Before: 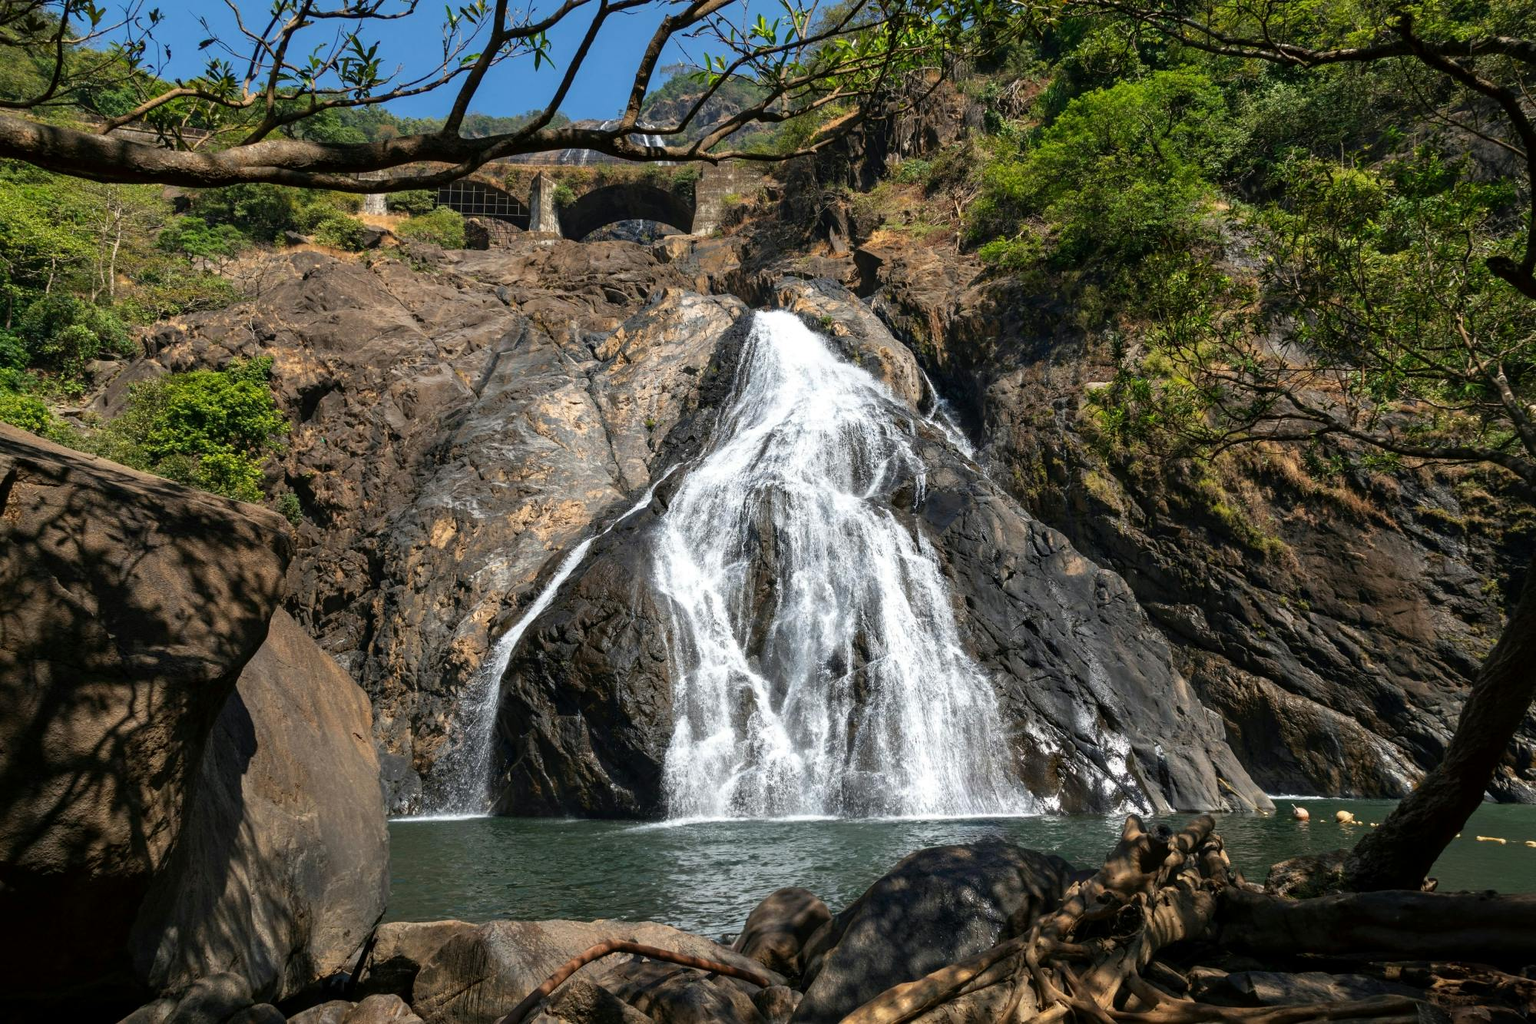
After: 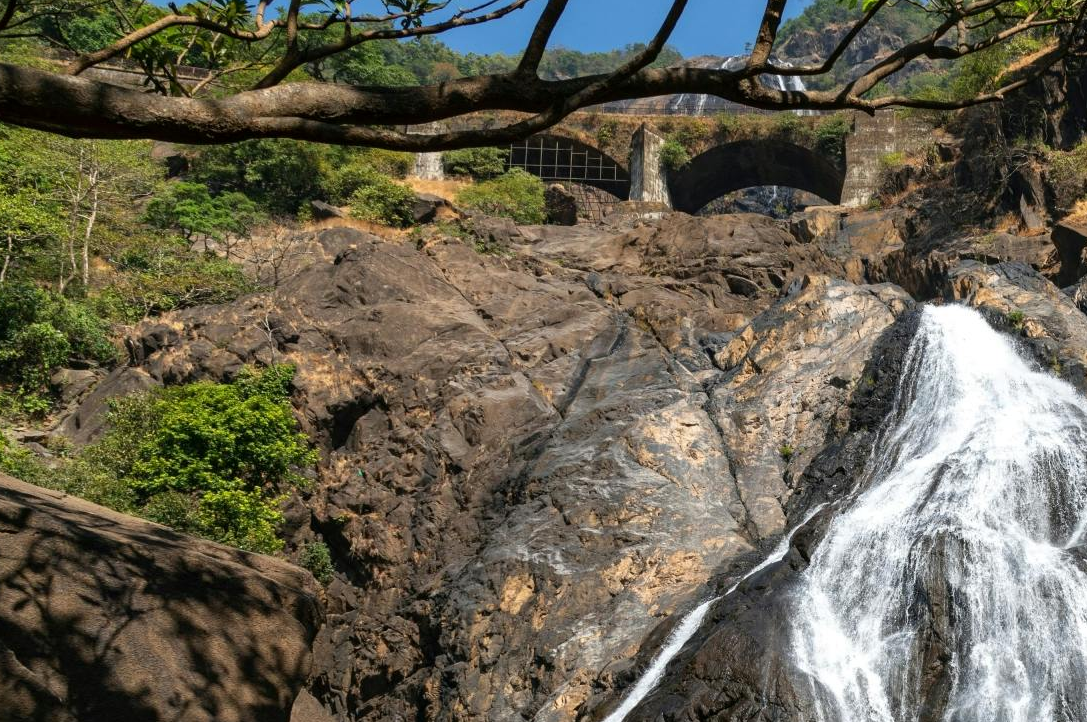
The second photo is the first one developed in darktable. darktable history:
crop and rotate: left 3.045%, top 7.539%, right 42.597%, bottom 38.271%
